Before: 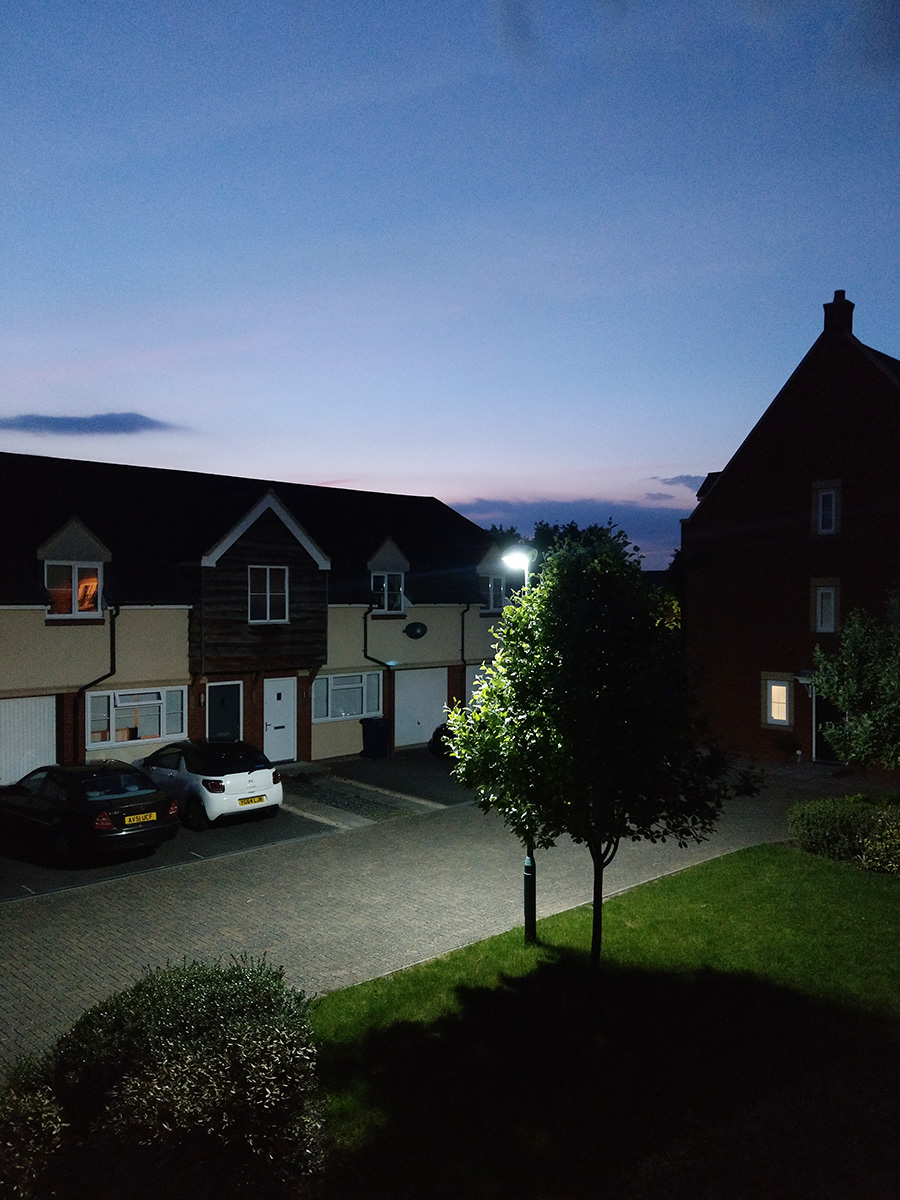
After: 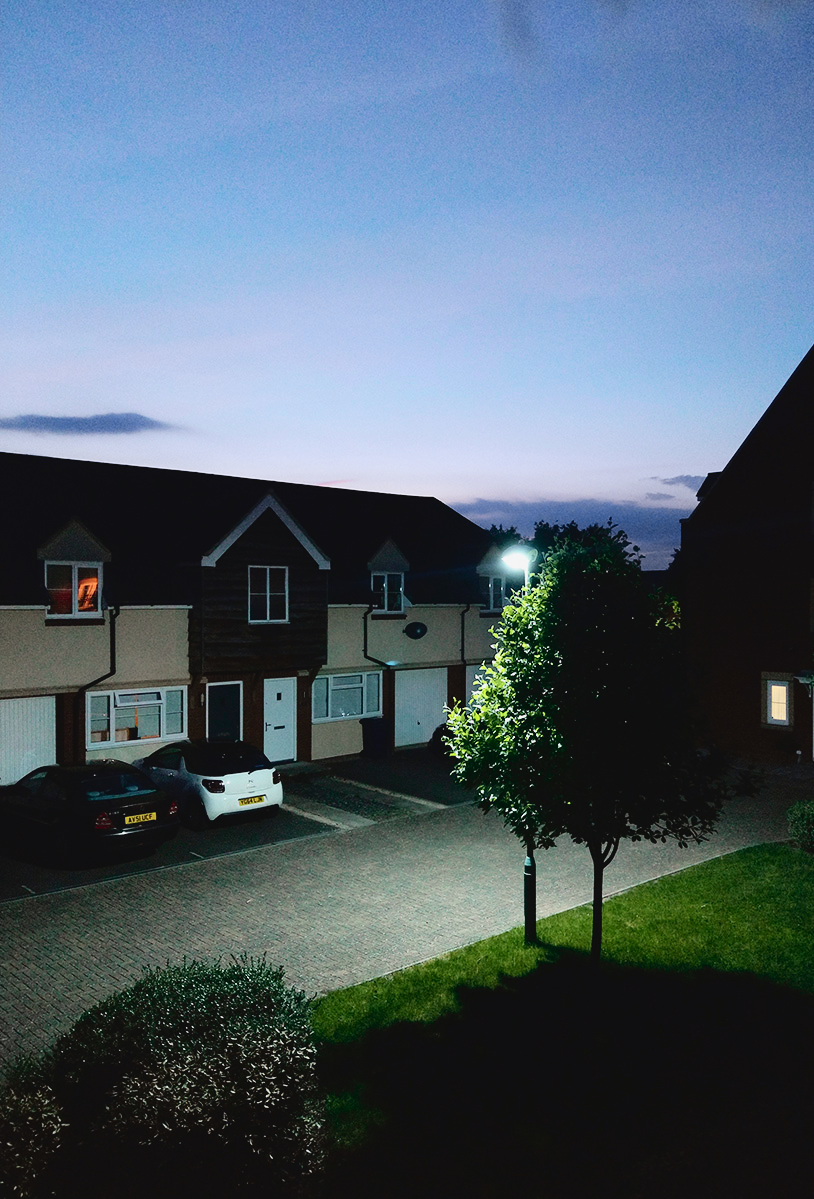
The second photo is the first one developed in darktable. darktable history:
crop: right 9.5%, bottom 0.042%
exposure: compensate highlight preservation false
tone curve: curves: ch0 [(0, 0.037) (0.045, 0.055) (0.155, 0.138) (0.29, 0.325) (0.428, 0.513) (0.604, 0.71) (0.824, 0.882) (1, 0.965)]; ch1 [(0, 0) (0.339, 0.334) (0.445, 0.419) (0.476, 0.454) (0.498, 0.498) (0.53, 0.515) (0.557, 0.556) (0.609, 0.649) (0.716, 0.746) (1, 1)]; ch2 [(0, 0) (0.327, 0.318) (0.417, 0.426) (0.46, 0.453) (0.502, 0.5) (0.526, 0.52) (0.554, 0.541) (0.626, 0.65) (0.749, 0.746) (1, 1)], color space Lab, independent channels, preserve colors none
